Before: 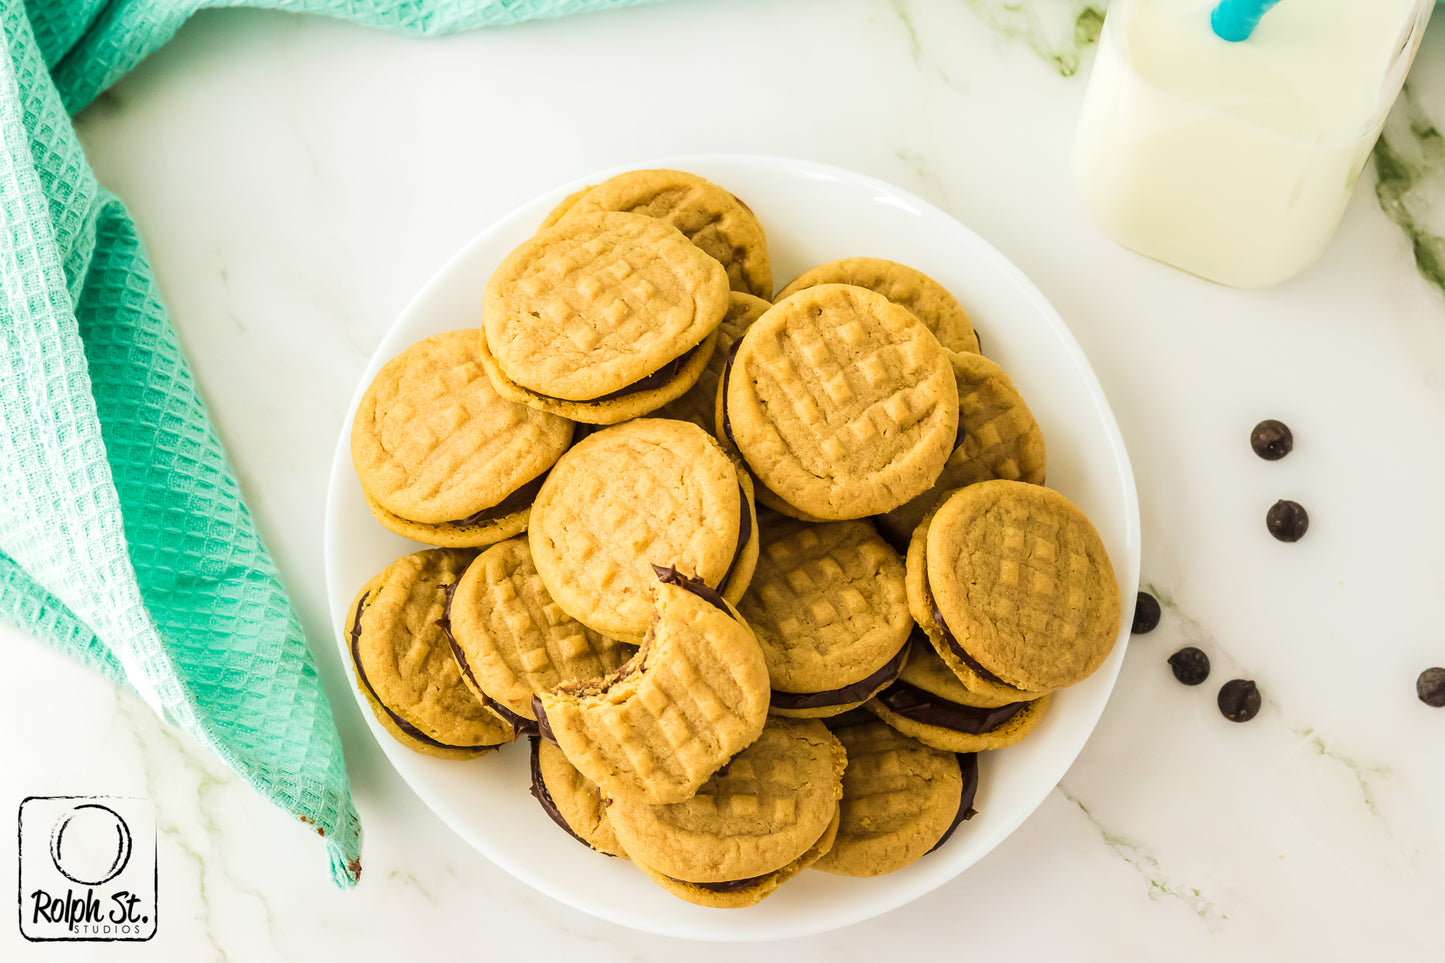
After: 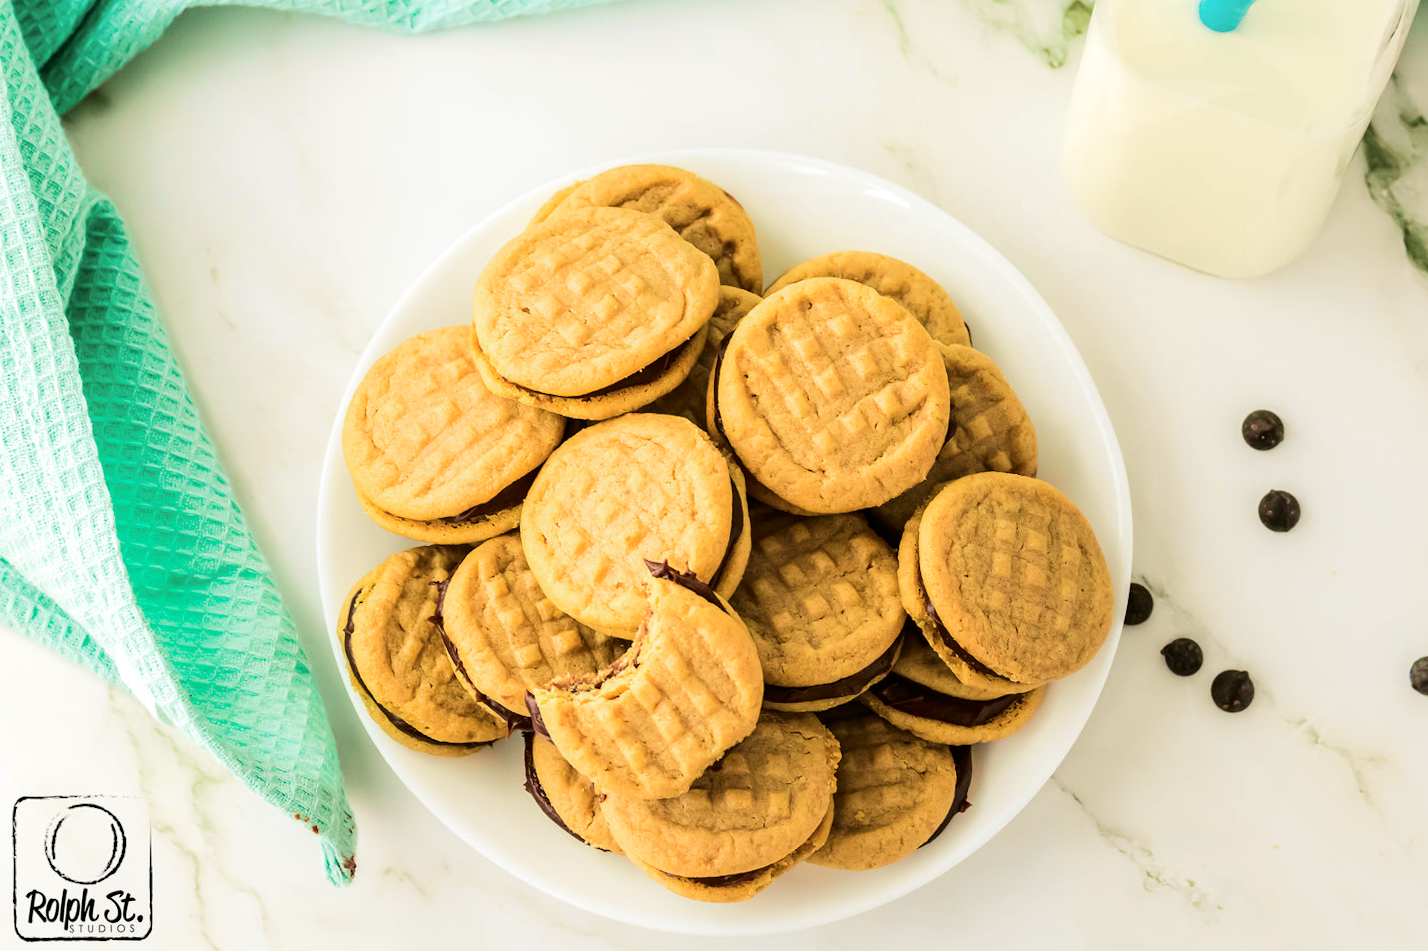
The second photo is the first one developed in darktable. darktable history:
tone curve: curves: ch0 [(0.003, 0) (0.066, 0.031) (0.163, 0.112) (0.264, 0.238) (0.395, 0.408) (0.517, 0.56) (0.684, 0.734) (0.791, 0.814) (1, 1)]; ch1 [(0, 0) (0.164, 0.115) (0.337, 0.332) (0.39, 0.398) (0.464, 0.461) (0.501, 0.5) (0.507, 0.5) (0.534, 0.532) (0.577, 0.59) (0.652, 0.681) (0.733, 0.749) (0.811, 0.796) (1, 1)]; ch2 [(0, 0) (0.337, 0.382) (0.464, 0.476) (0.501, 0.5) (0.527, 0.54) (0.551, 0.565) (0.6, 0.59) (0.687, 0.675) (1, 1)], color space Lab, independent channels, preserve colors none
rotate and perspective: rotation -0.45°, automatic cropping original format, crop left 0.008, crop right 0.992, crop top 0.012, crop bottom 0.988
